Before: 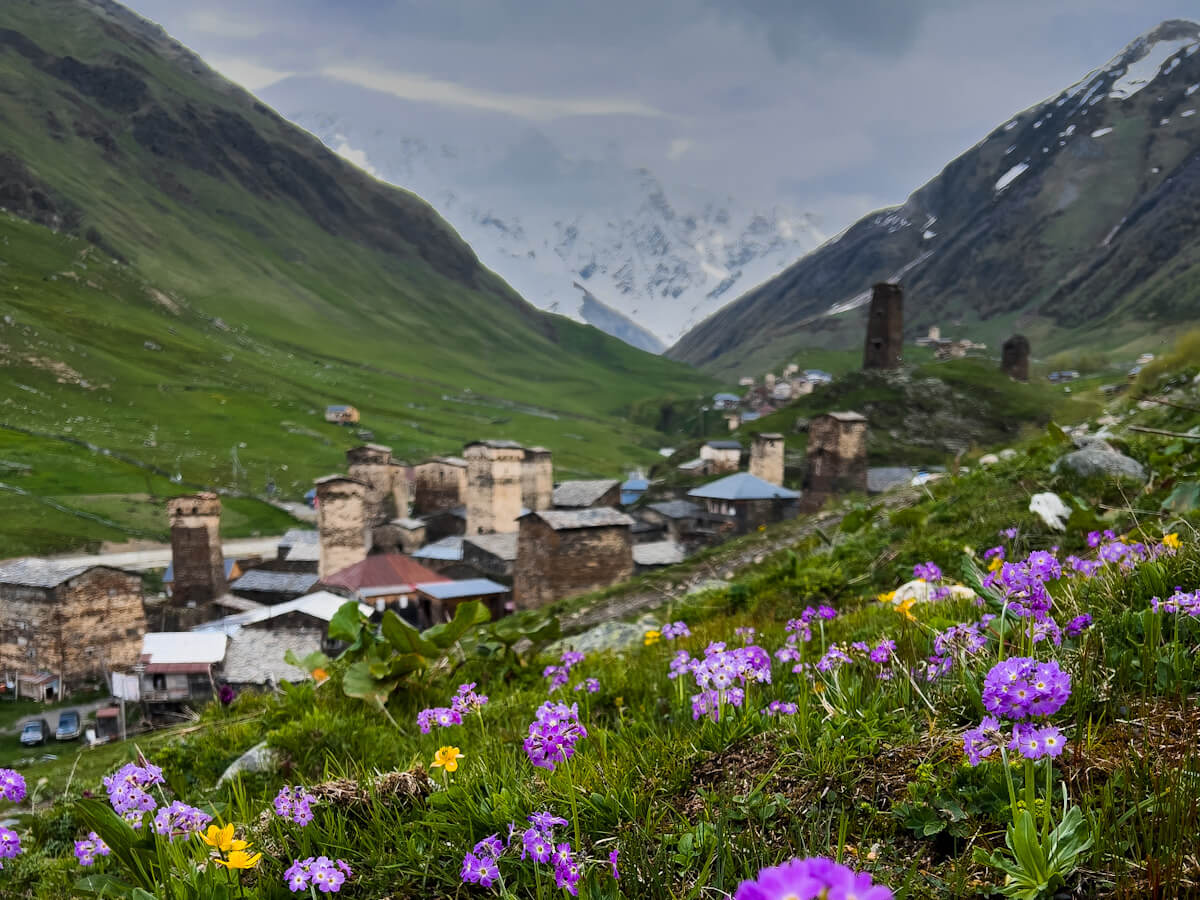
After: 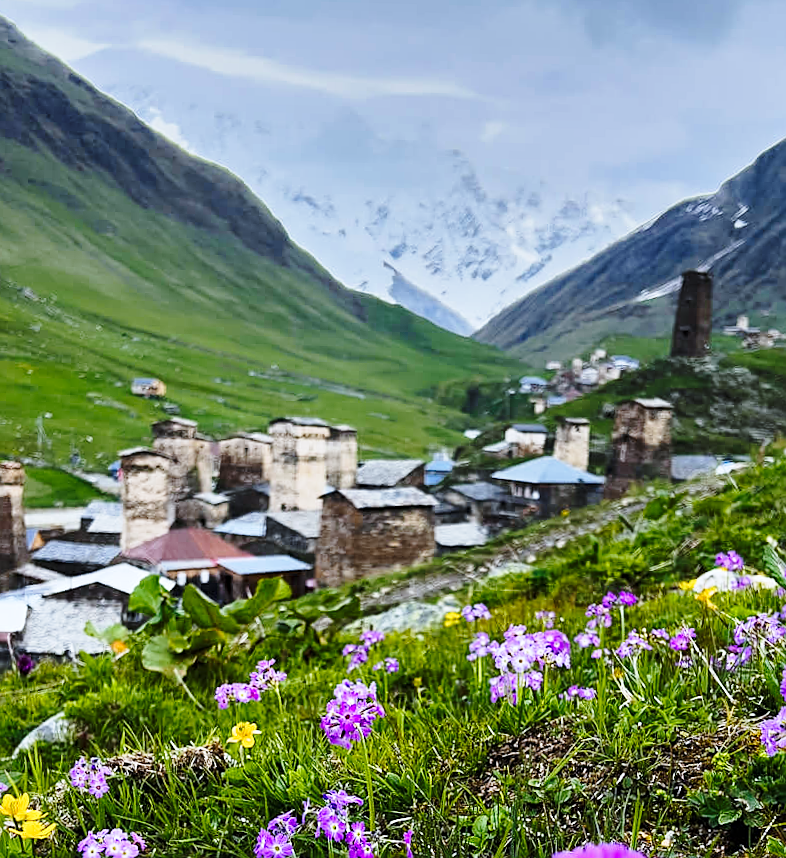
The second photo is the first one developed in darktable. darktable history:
rotate and perspective: rotation 1.57°, crop left 0.018, crop right 0.982, crop top 0.039, crop bottom 0.961
crop and rotate: left 15.754%, right 17.579%
white balance: red 0.924, blue 1.095
sharpen: on, module defaults
base curve: curves: ch0 [(0, 0) (0.028, 0.03) (0.121, 0.232) (0.46, 0.748) (0.859, 0.968) (1, 1)], preserve colors none
